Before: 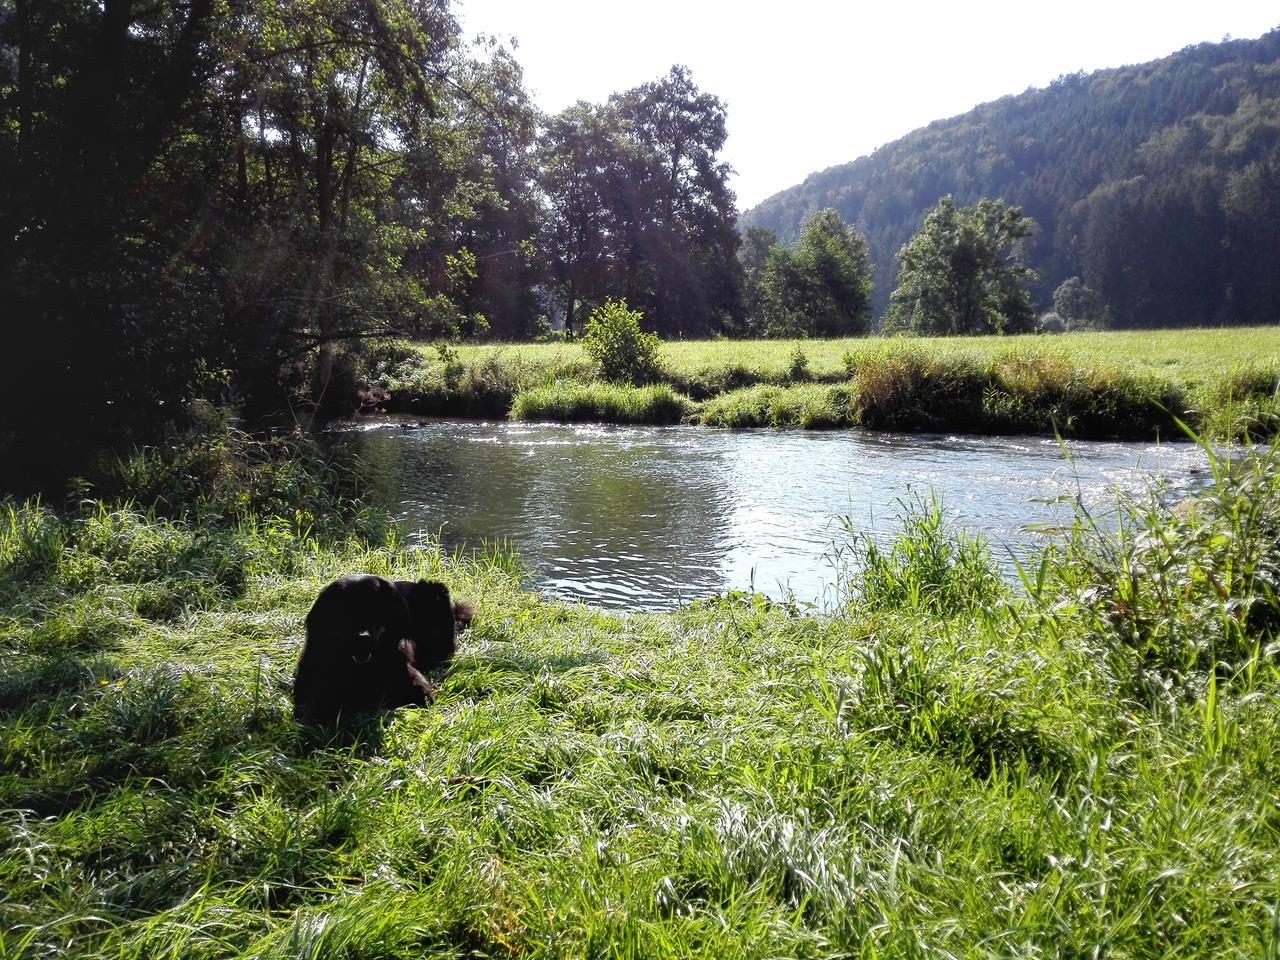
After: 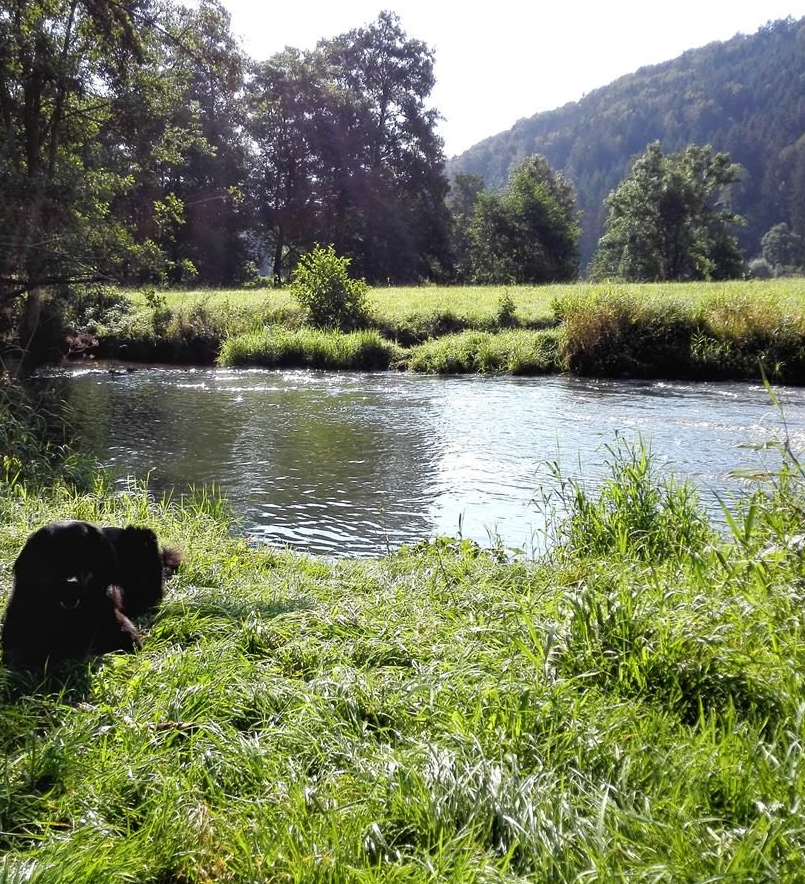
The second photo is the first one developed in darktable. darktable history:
crop and rotate: left 22.855%, top 5.639%, right 14.2%, bottom 2.253%
